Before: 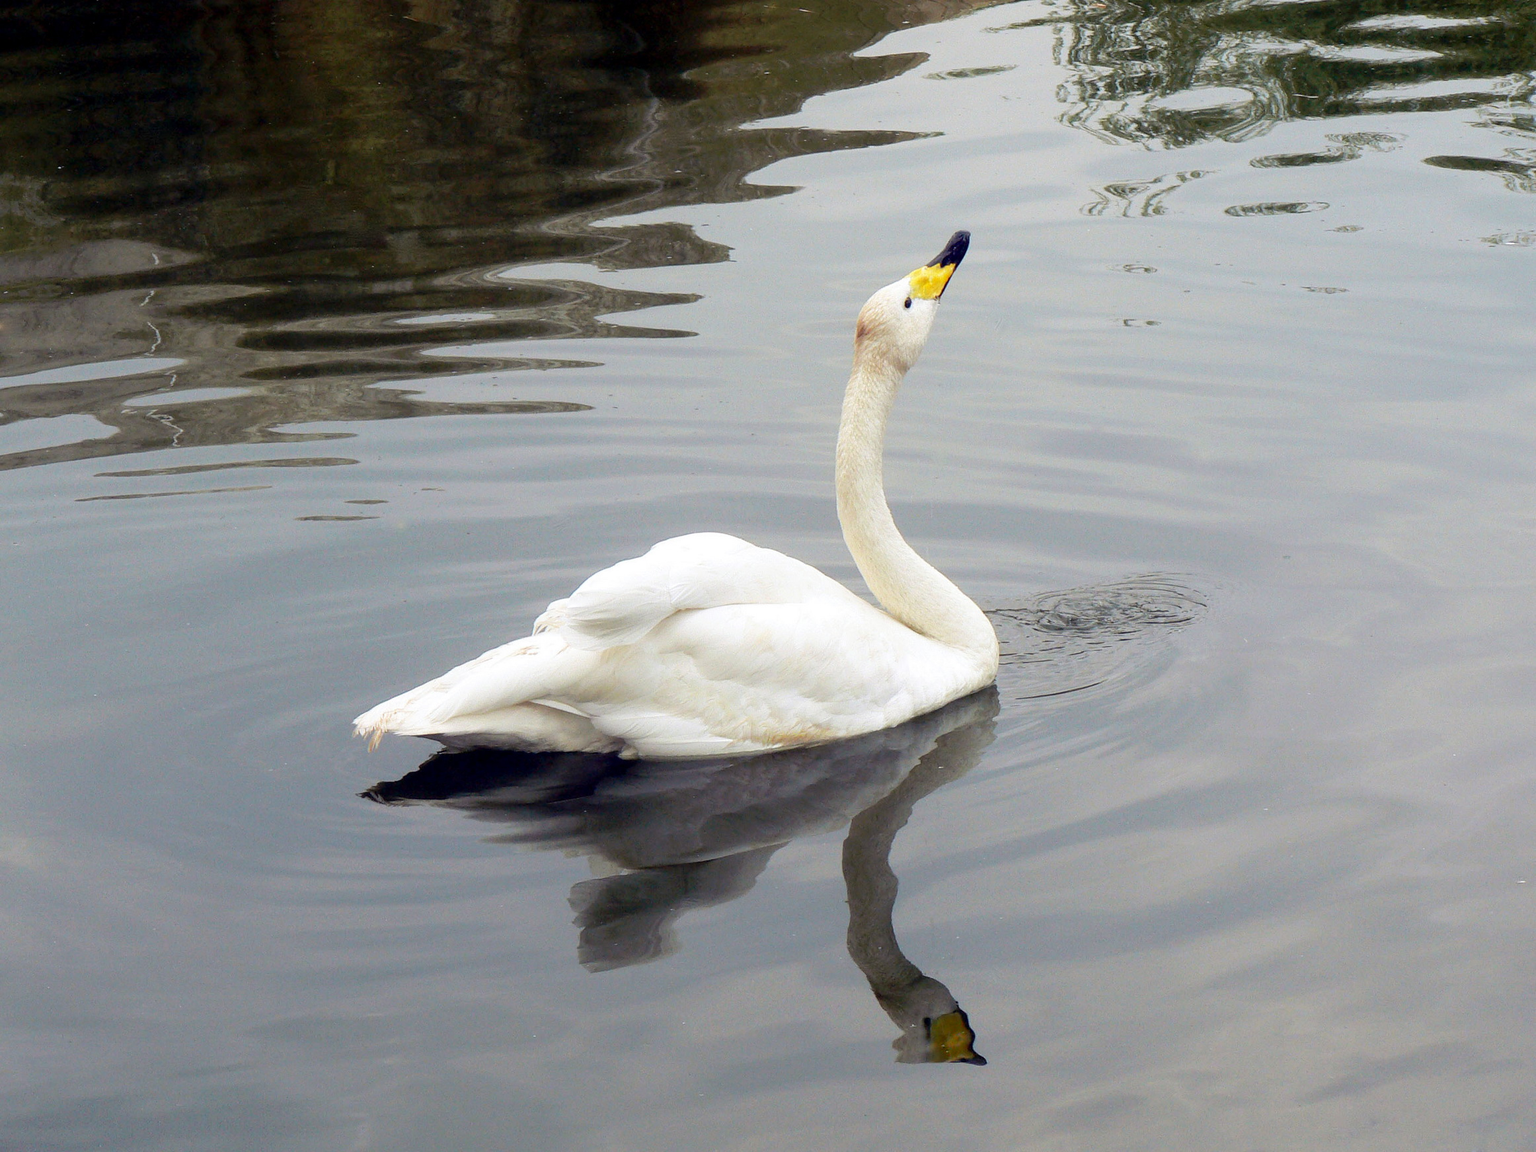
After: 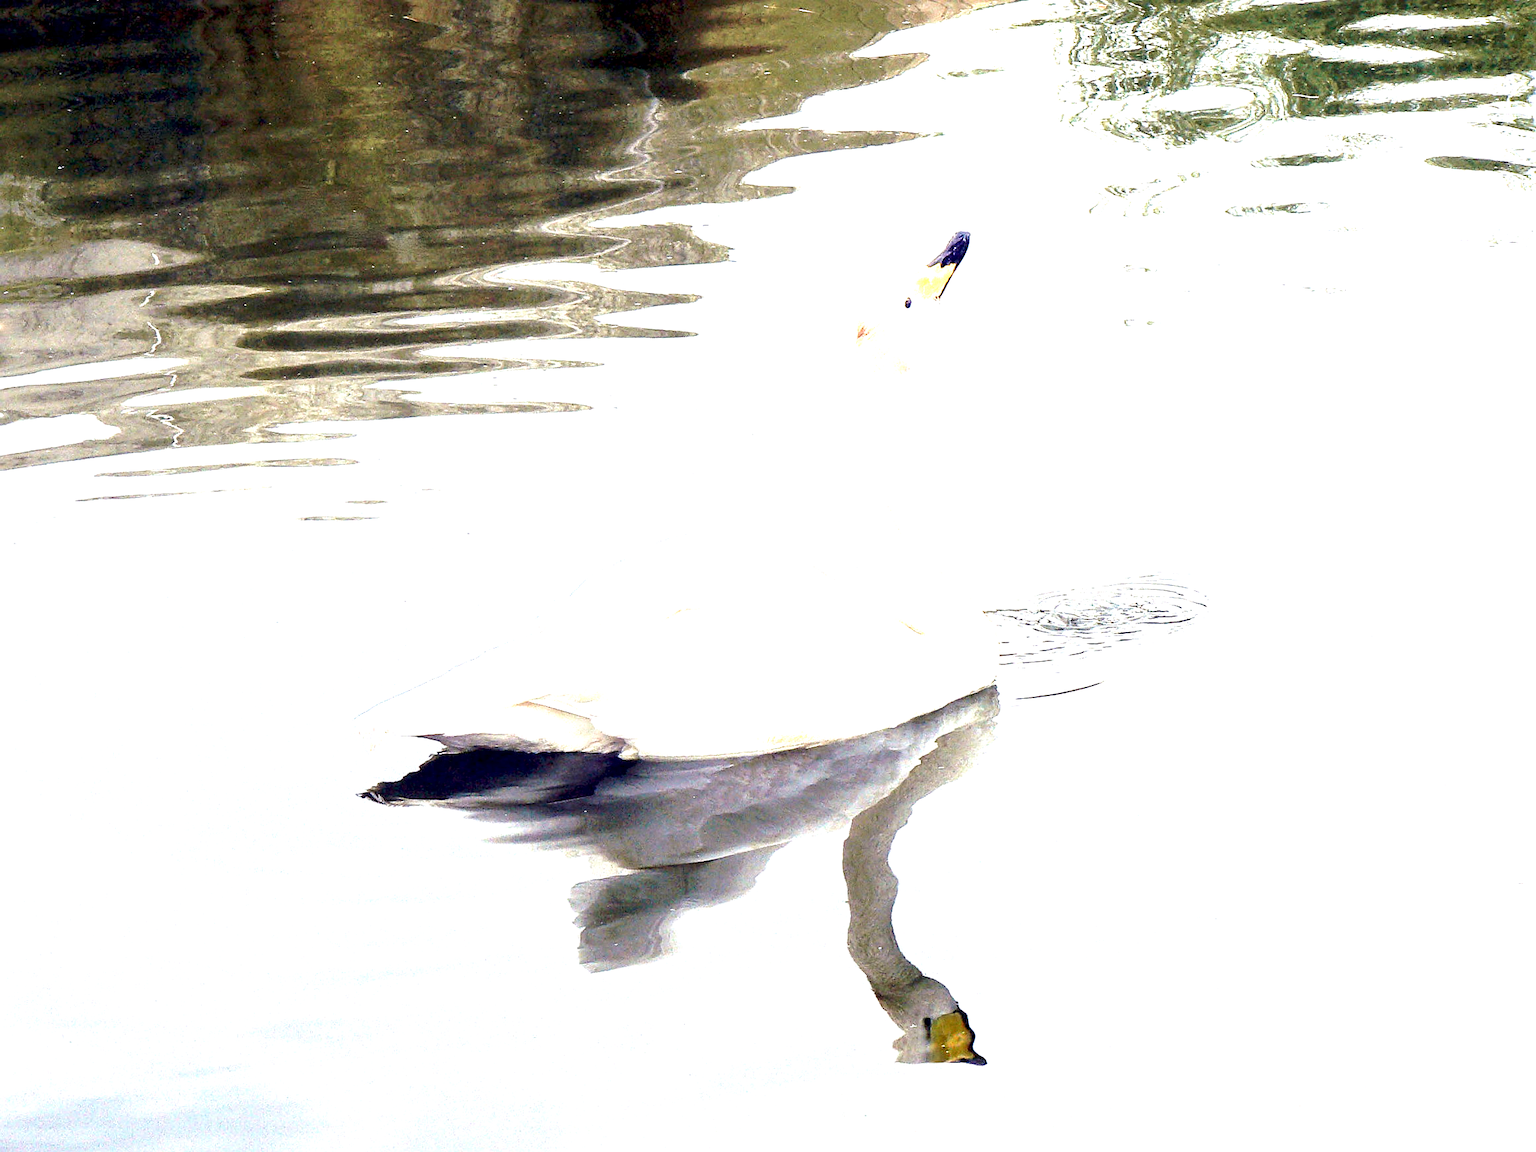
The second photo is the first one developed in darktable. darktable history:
exposure: exposure 2.25 EV, compensate highlight preservation false
sharpen: on, module defaults
velvia: on, module defaults
contrast equalizer: octaves 7, y [[0.6 ×6], [0.55 ×6], [0 ×6], [0 ×6], [0 ×6]], mix 0.29
color contrast: green-magenta contrast 0.84, blue-yellow contrast 0.86
